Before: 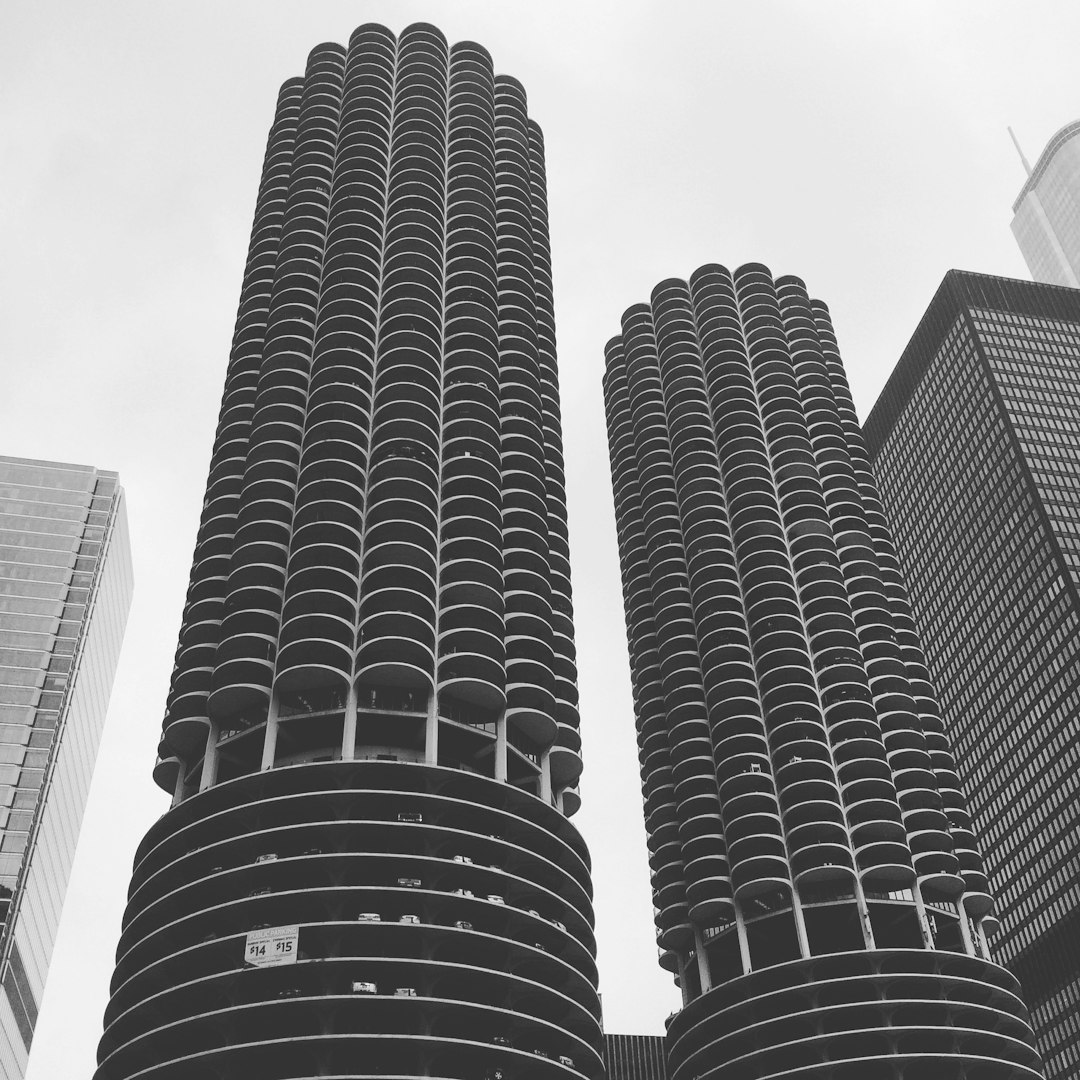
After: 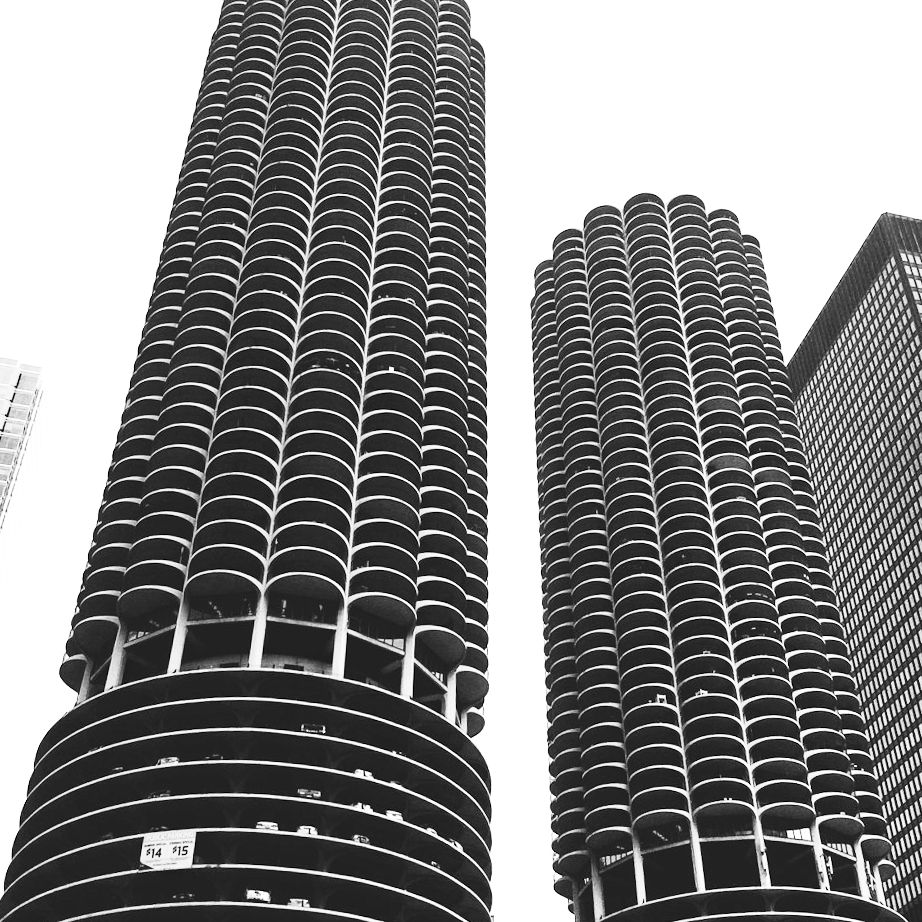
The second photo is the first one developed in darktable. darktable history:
crop and rotate: angle -3.27°, left 5.211%, top 5.211%, right 4.607%, bottom 4.607%
base curve: curves: ch0 [(0, 0) (0.028, 0.03) (0.121, 0.232) (0.46, 0.748) (0.859, 0.968) (1, 1)], preserve colors none
haze removal: compatibility mode true, adaptive false
tone equalizer: -8 EV -0.75 EV, -7 EV -0.7 EV, -6 EV -0.6 EV, -5 EV -0.4 EV, -3 EV 0.4 EV, -2 EV 0.6 EV, -1 EV 0.7 EV, +0 EV 0.75 EV, edges refinement/feathering 500, mask exposure compensation -1.57 EV, preserve details no
